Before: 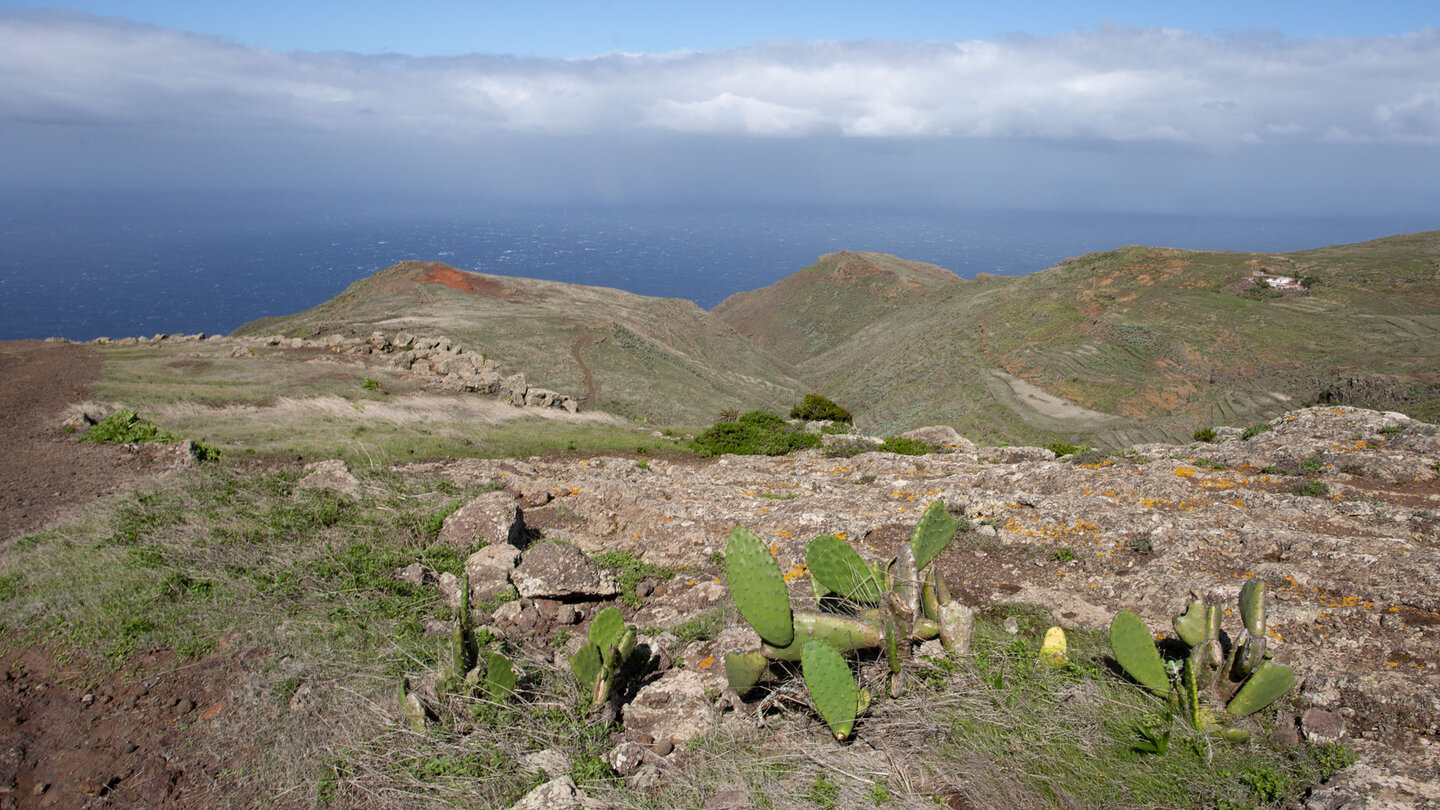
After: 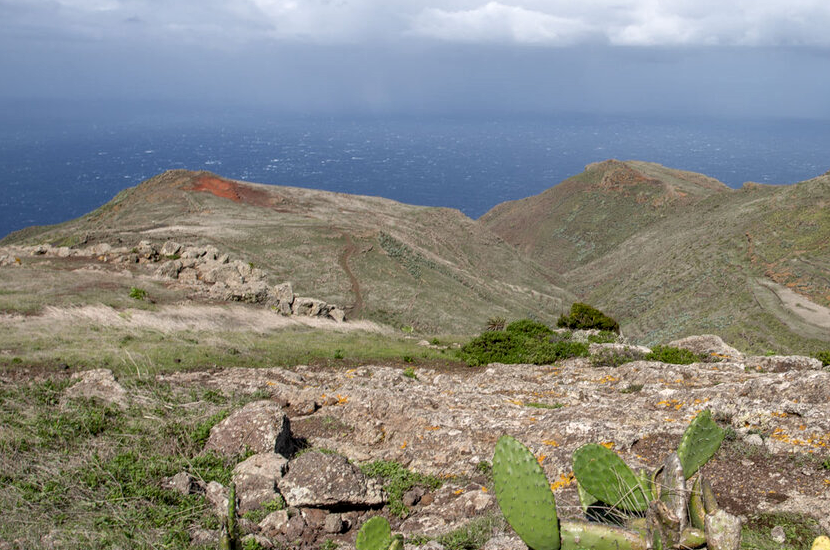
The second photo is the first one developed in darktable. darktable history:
local contrast: on, module defaults
crop: left 16.21%, top 11.298%, right 26.138%, bottom 20.742%
